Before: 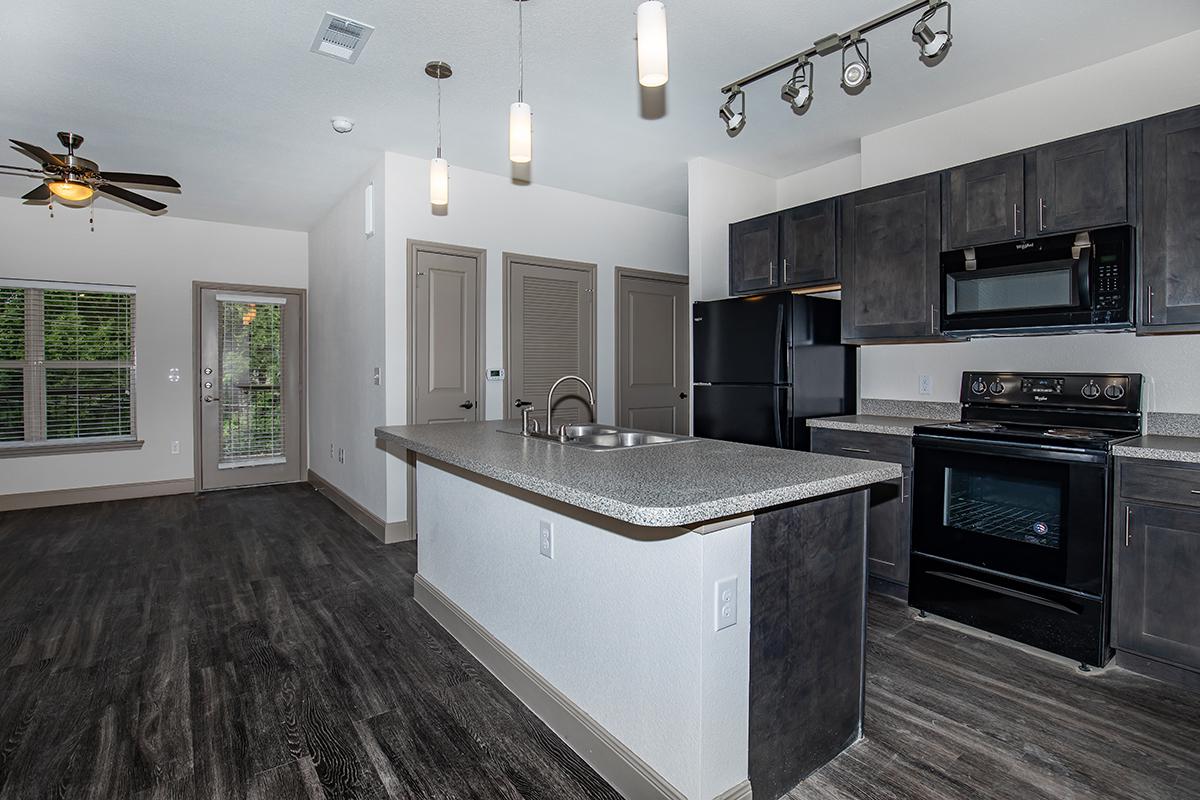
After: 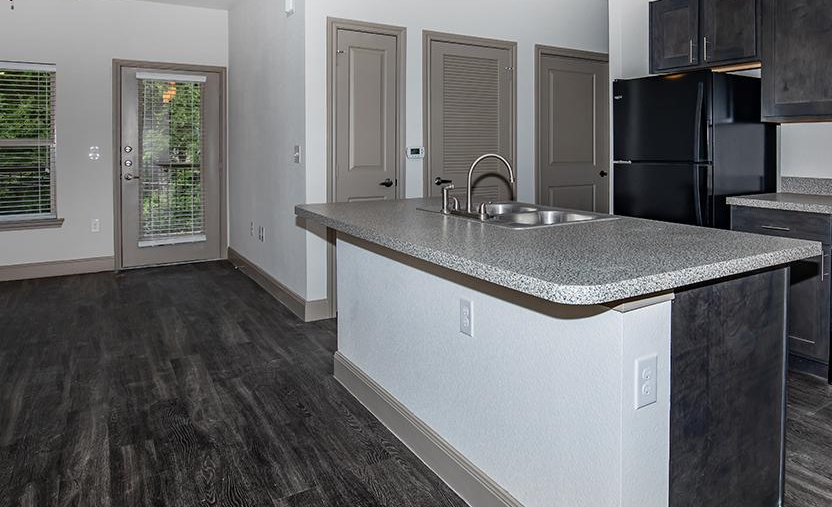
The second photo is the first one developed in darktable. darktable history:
crop: left 6.704%, top 27.762%, right 23.902%, bottom 8.839%
